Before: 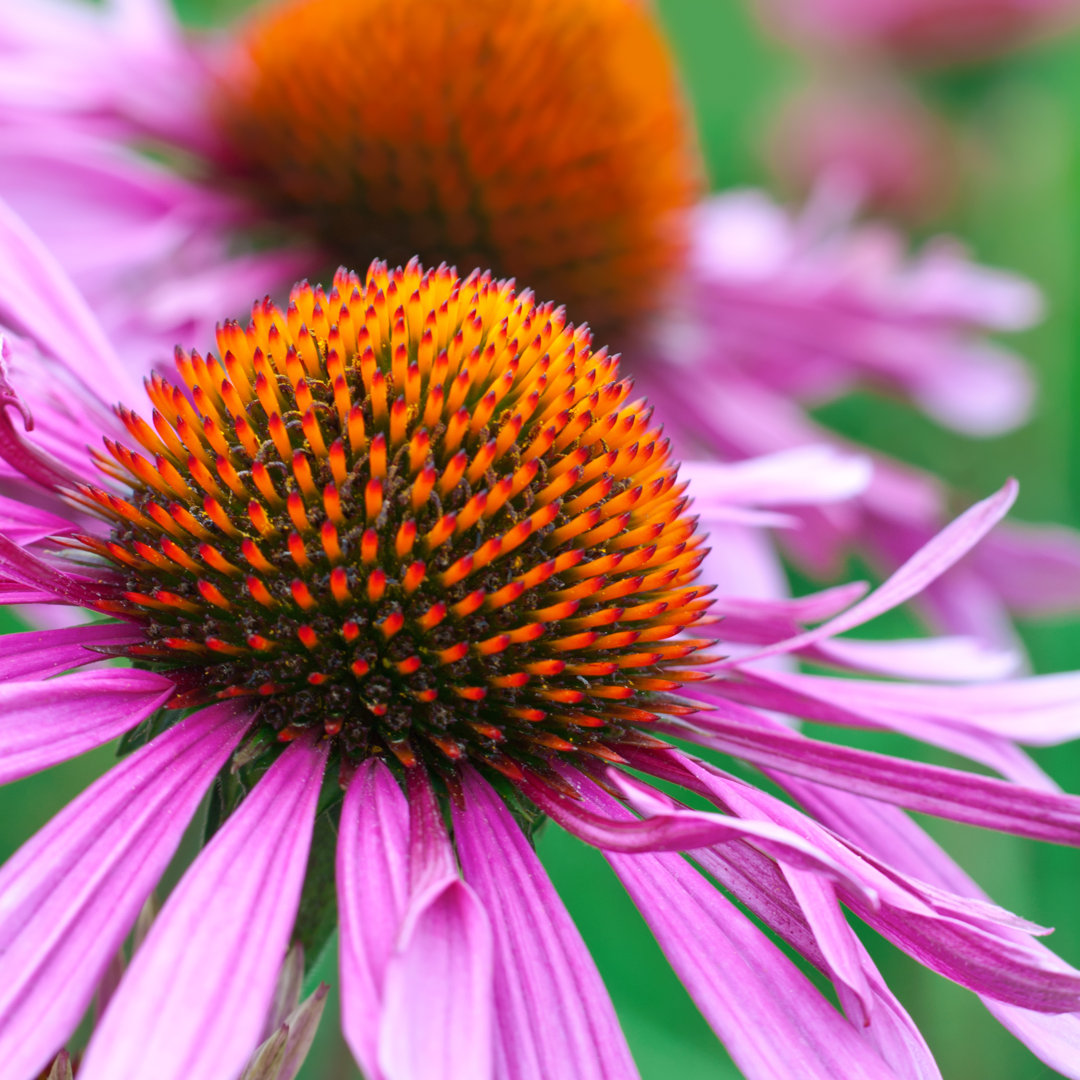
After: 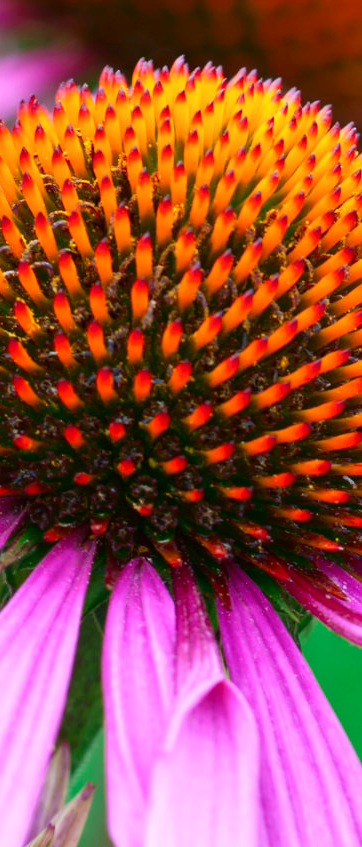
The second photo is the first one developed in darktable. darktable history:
crop and rotate: left 21.77%, top 18.528%, right 44.676%, bottom 2.997%
tone curve: curves: ch0 [(0, 0) (0.091, 0.077) (0.517, 0.574) (0.745, 0.82) (0.844, 0.908) (0.909, 0.942) (1, 0.973)]; ch1 [(0, 0) (0.437, 0.404) (0.5, 0.5) (0.534, 0.554) (0.58, 0.603) (0.616, 0.649) (1, 1)]; ch2 [(0, 0) (0.442, 0.415) (0.5, 0.5) (0.535, 0.557) (0.585, 0.62) (1, 1)], color space Lab, independent channels, preserve colors none
